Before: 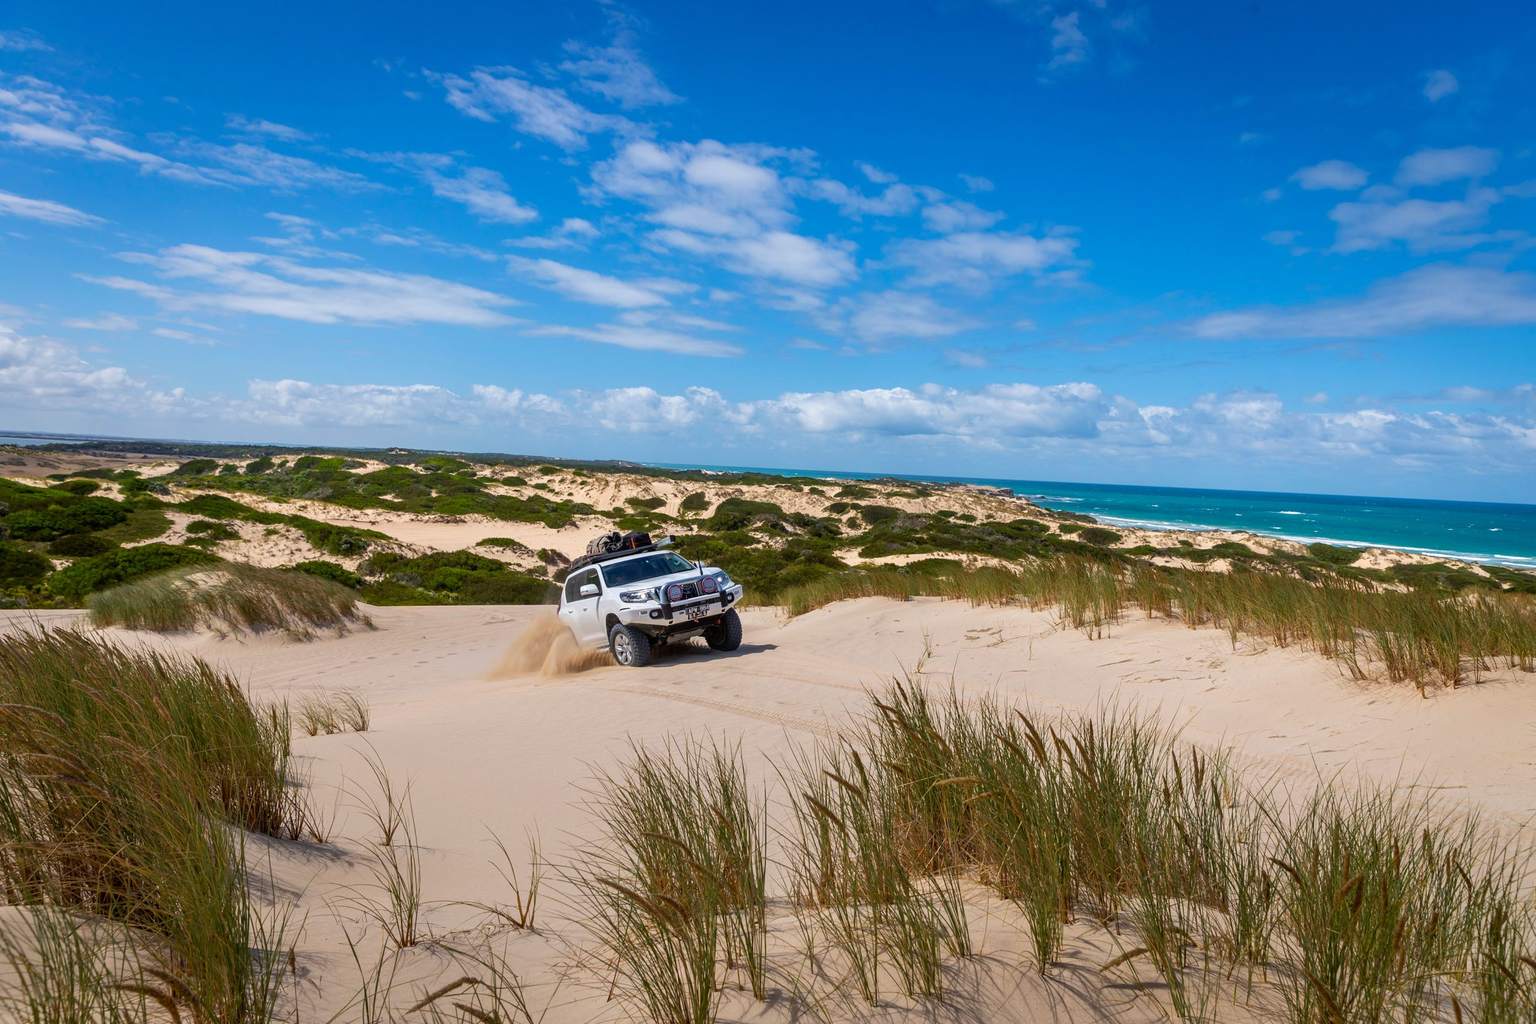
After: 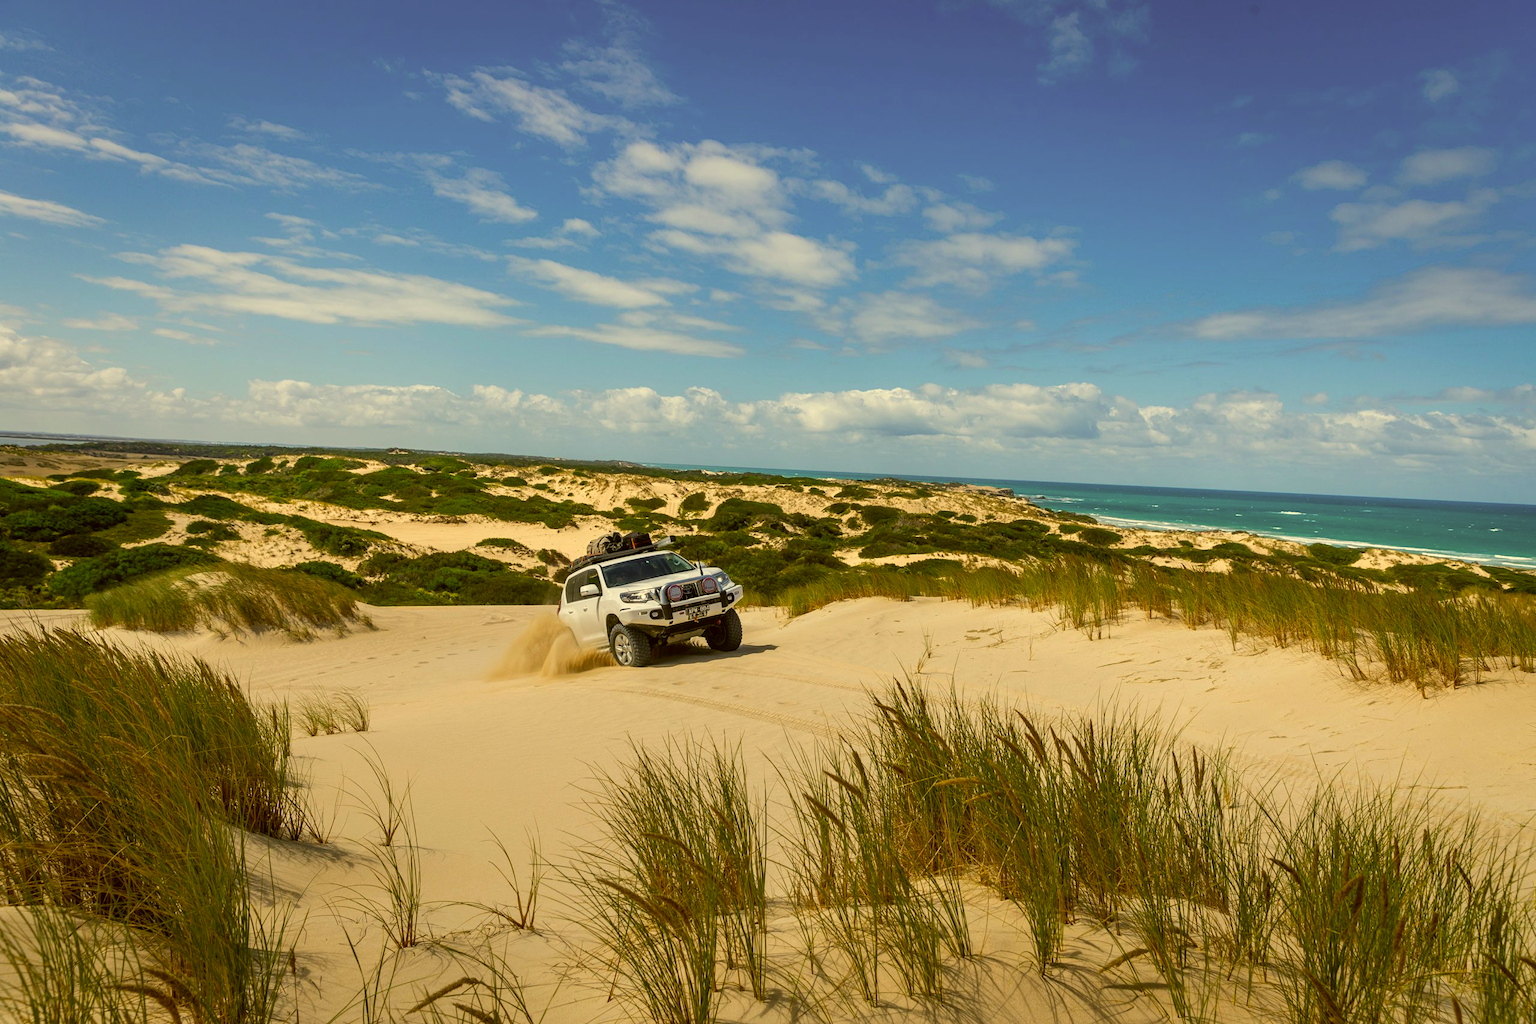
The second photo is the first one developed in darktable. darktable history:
color correction: highlights a* 0.098, highlights b* 29.14, shadows a* -0.185, shadows b* 21.58
